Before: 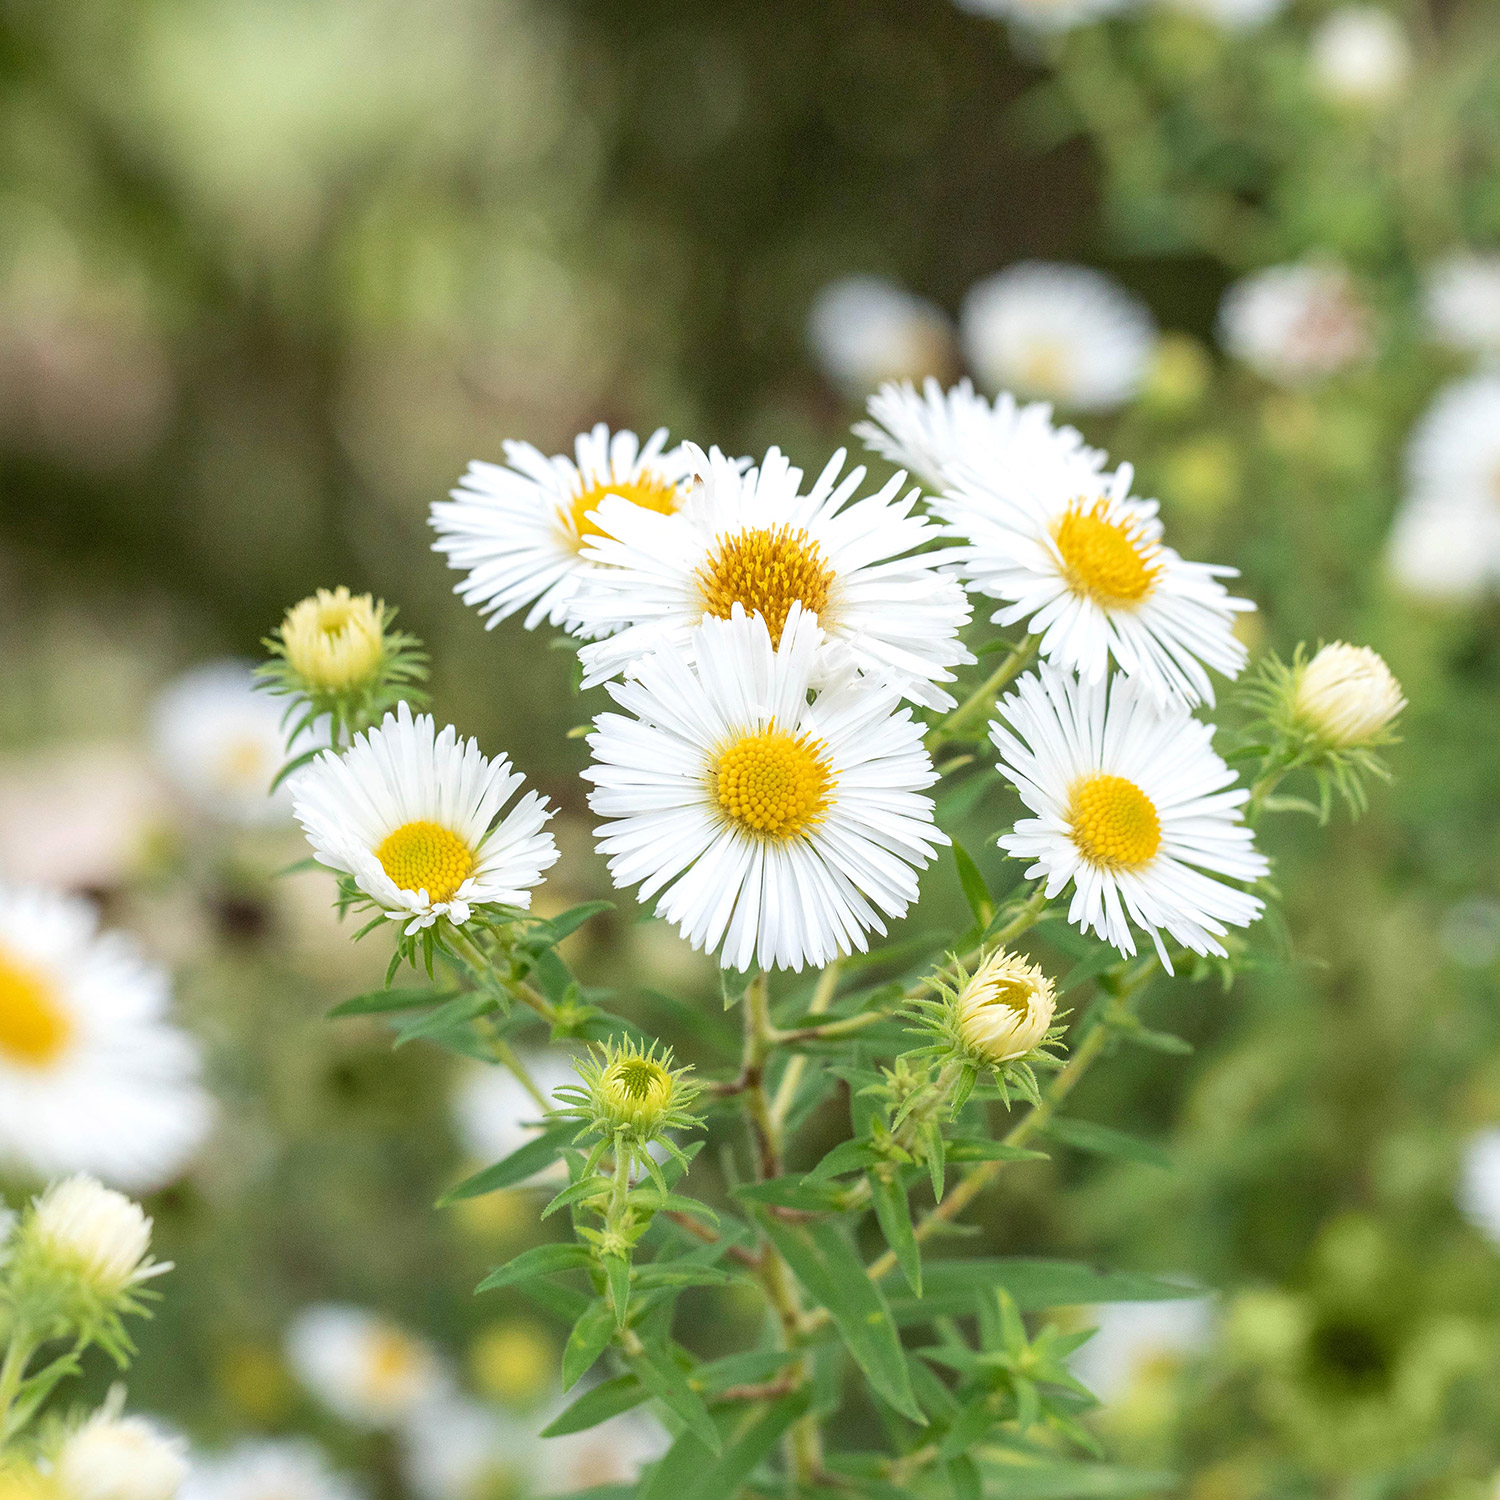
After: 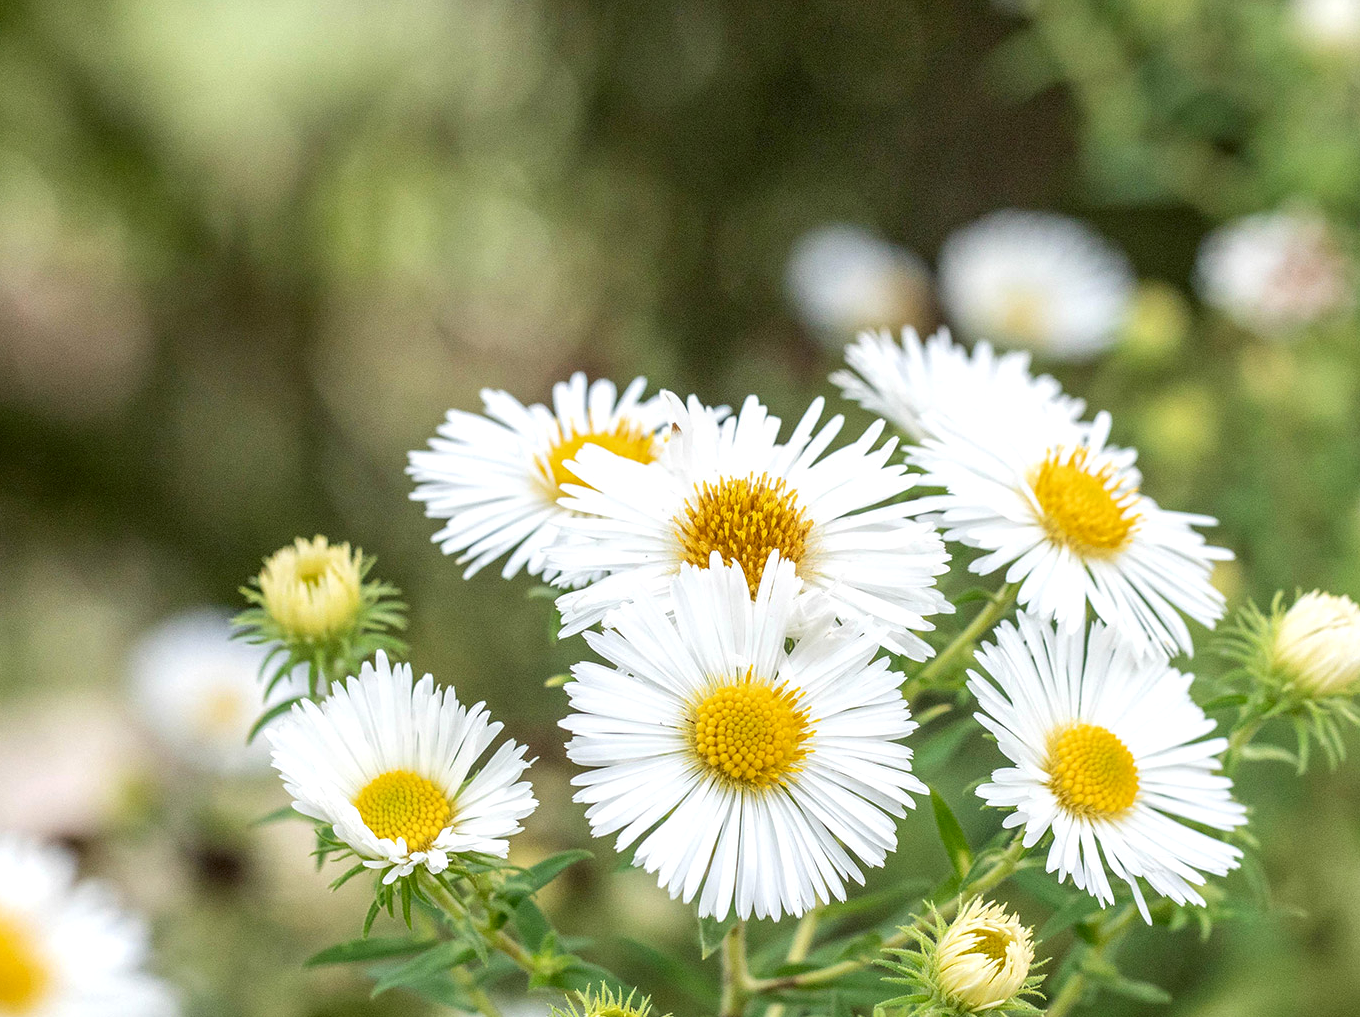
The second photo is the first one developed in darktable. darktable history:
crop: left 1.509%, top 3.452%, right 7.696%, bottom 28.452%
local contrast: detail 130%
